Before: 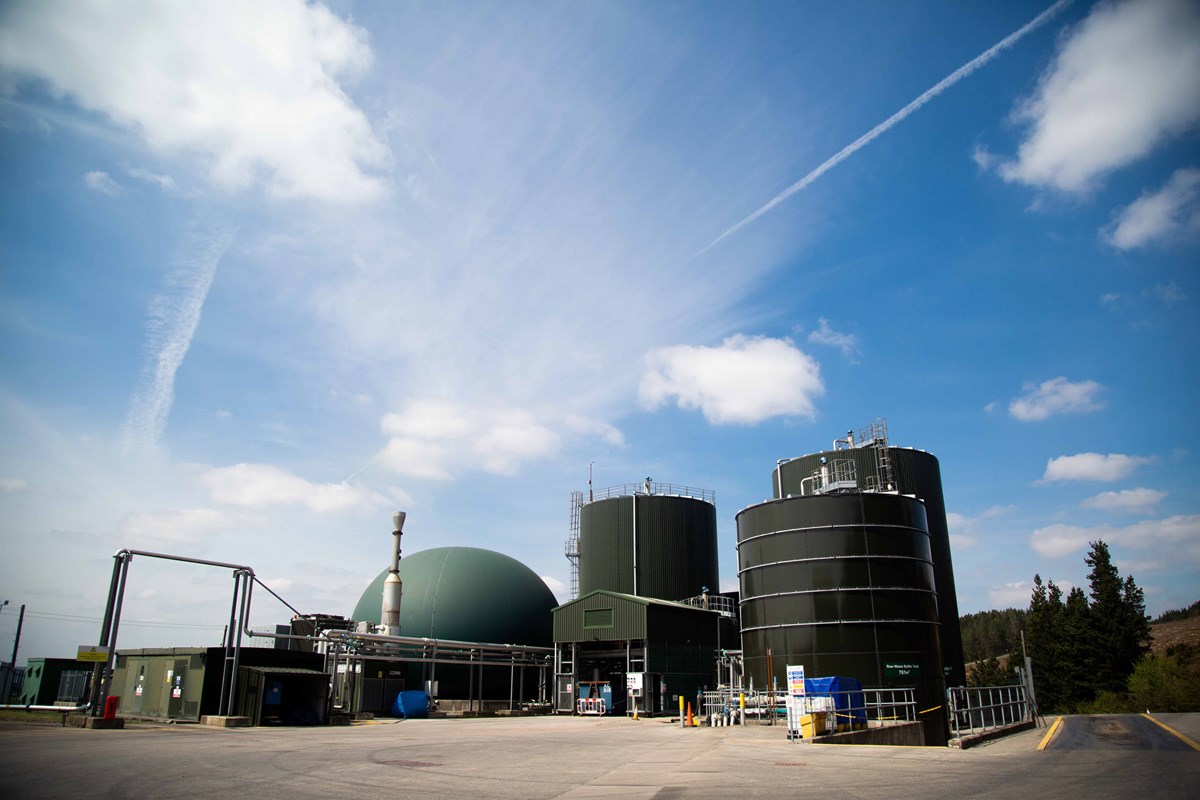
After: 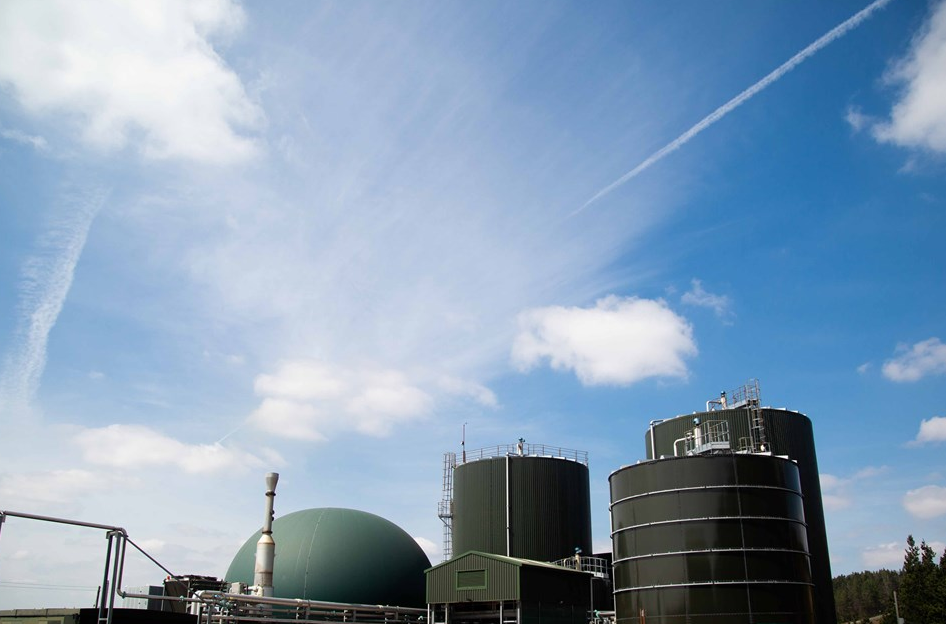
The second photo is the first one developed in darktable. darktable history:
crop and rotate: left 10.588%, top 5.077%, right 10.498%, bottom 16.828%
